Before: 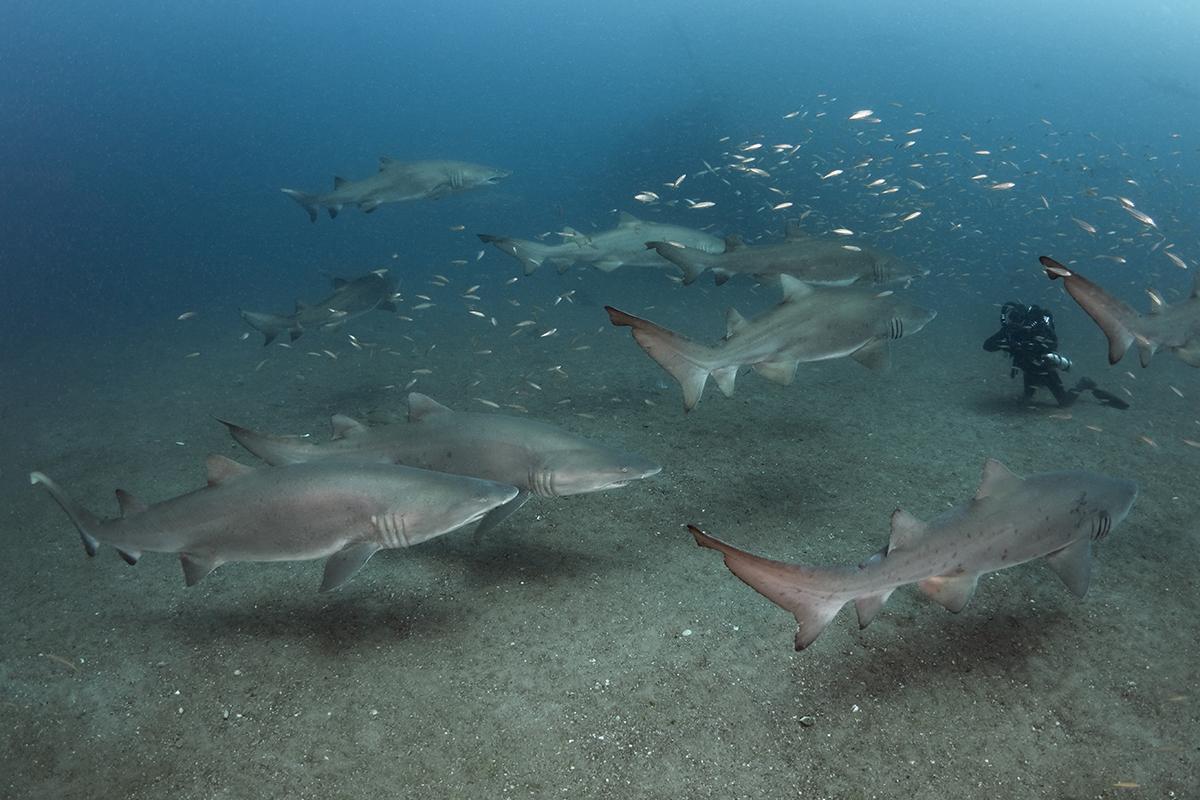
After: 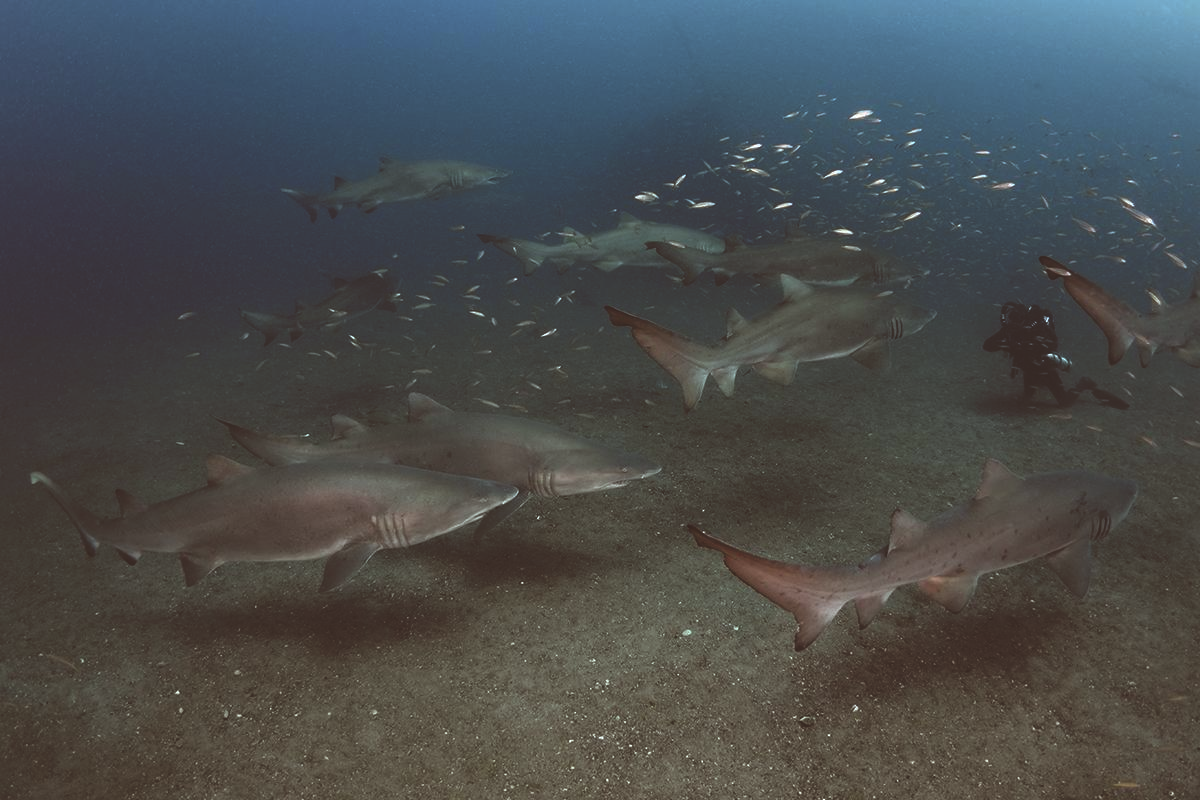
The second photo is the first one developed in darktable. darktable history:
rgb levels: mode RGB, independent channels, levels [[0, 0.5, 1], [0, 0.521, 1], [0, 0.536, 1]]
rgb curve: curves: ch0 [(0, 0.186) (0.314, 0.284) (0.775, 0.708) (1, 1)], compensate middle gray true, preserve colors none
